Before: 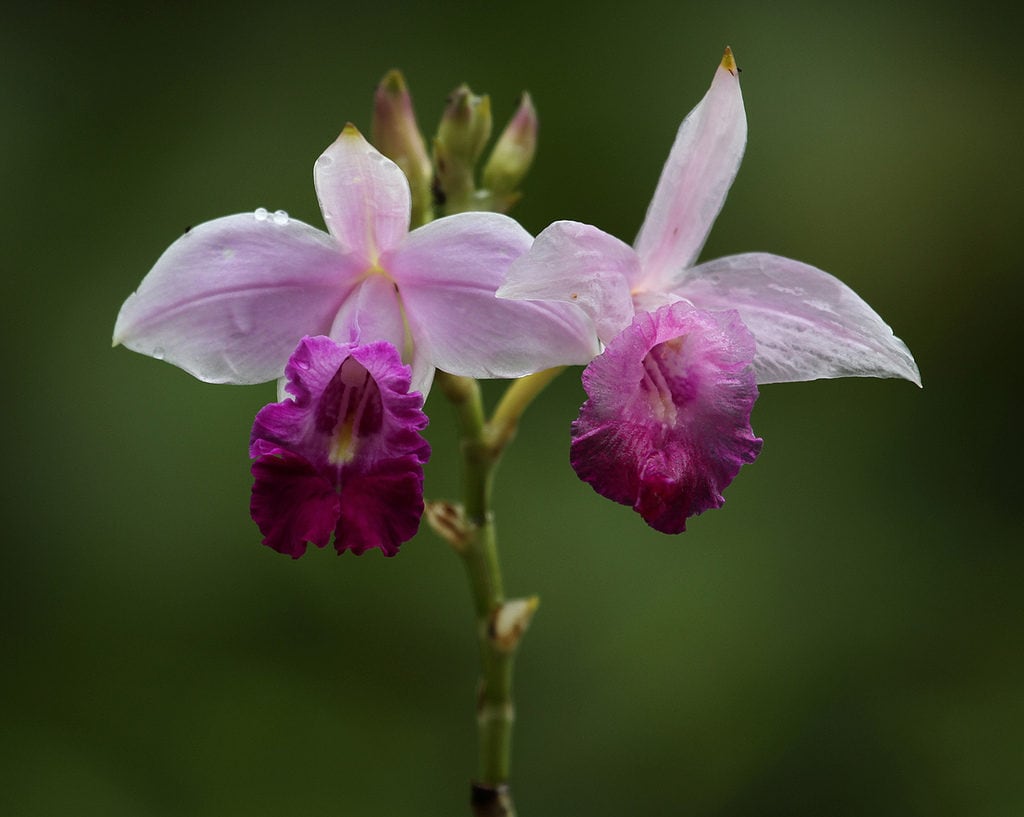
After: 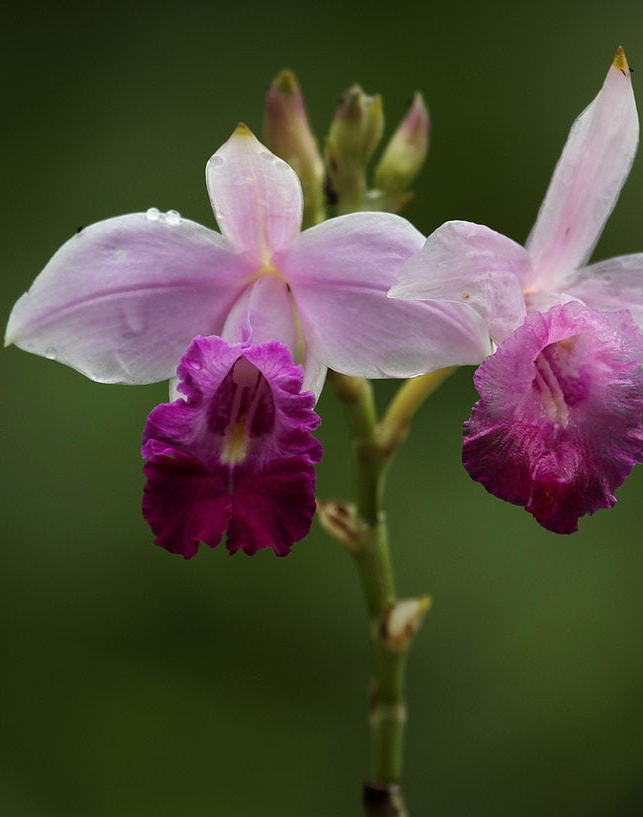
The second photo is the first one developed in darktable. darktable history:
crop: left 10.644%, right 26.528%
white balance: red 1.009, blue 0.985
